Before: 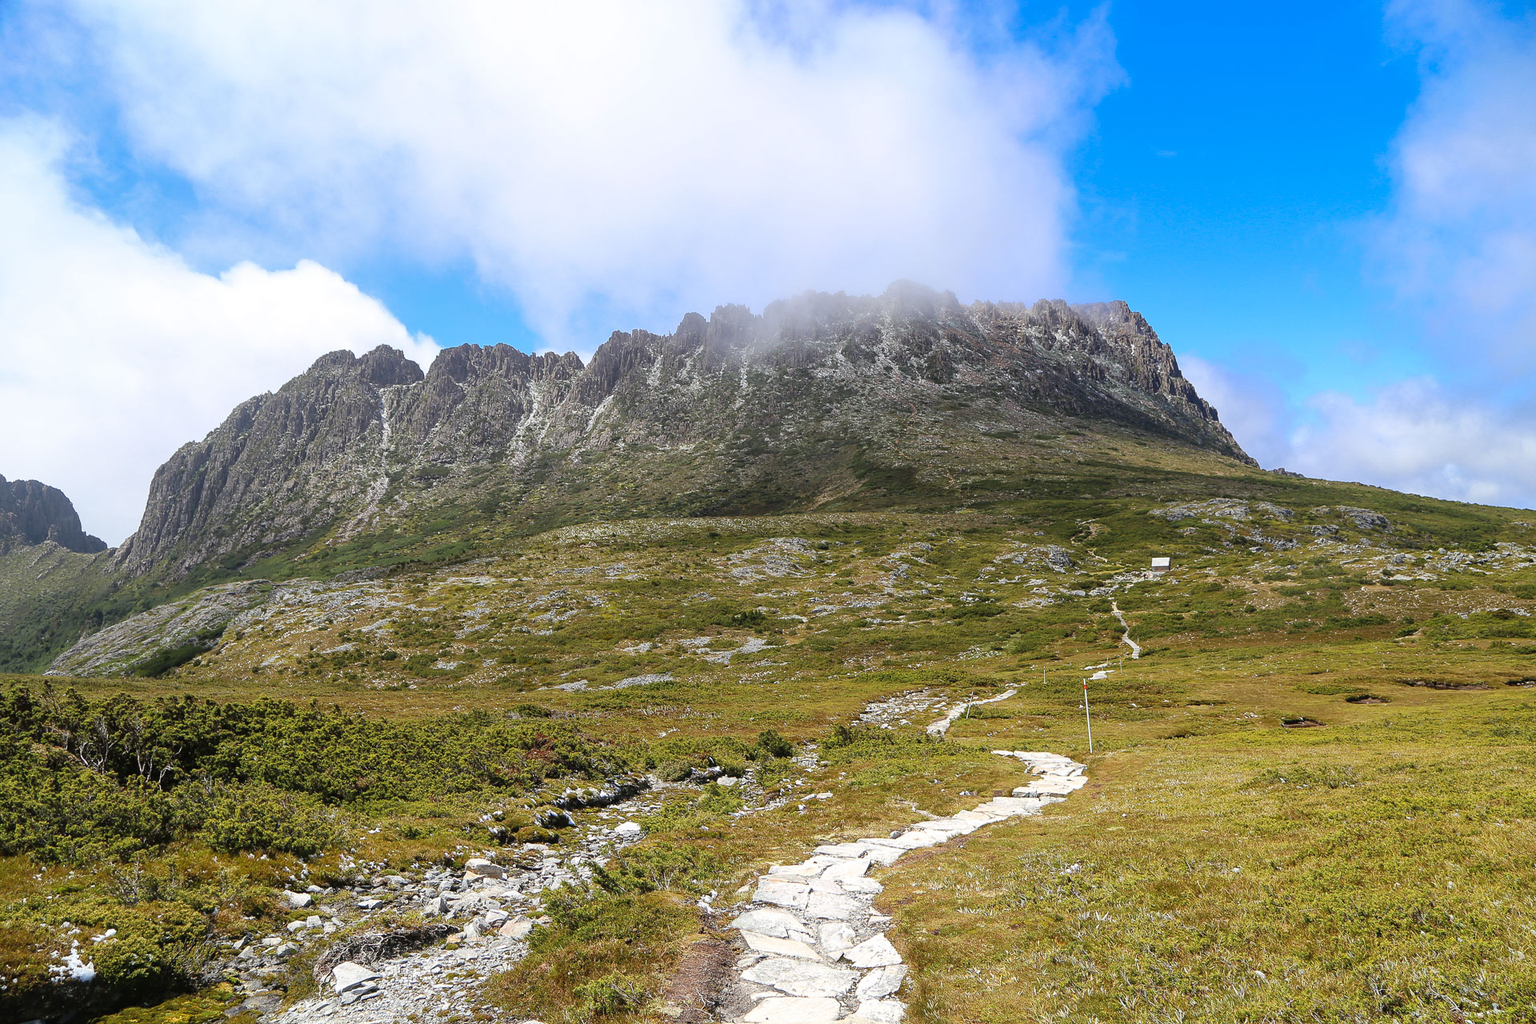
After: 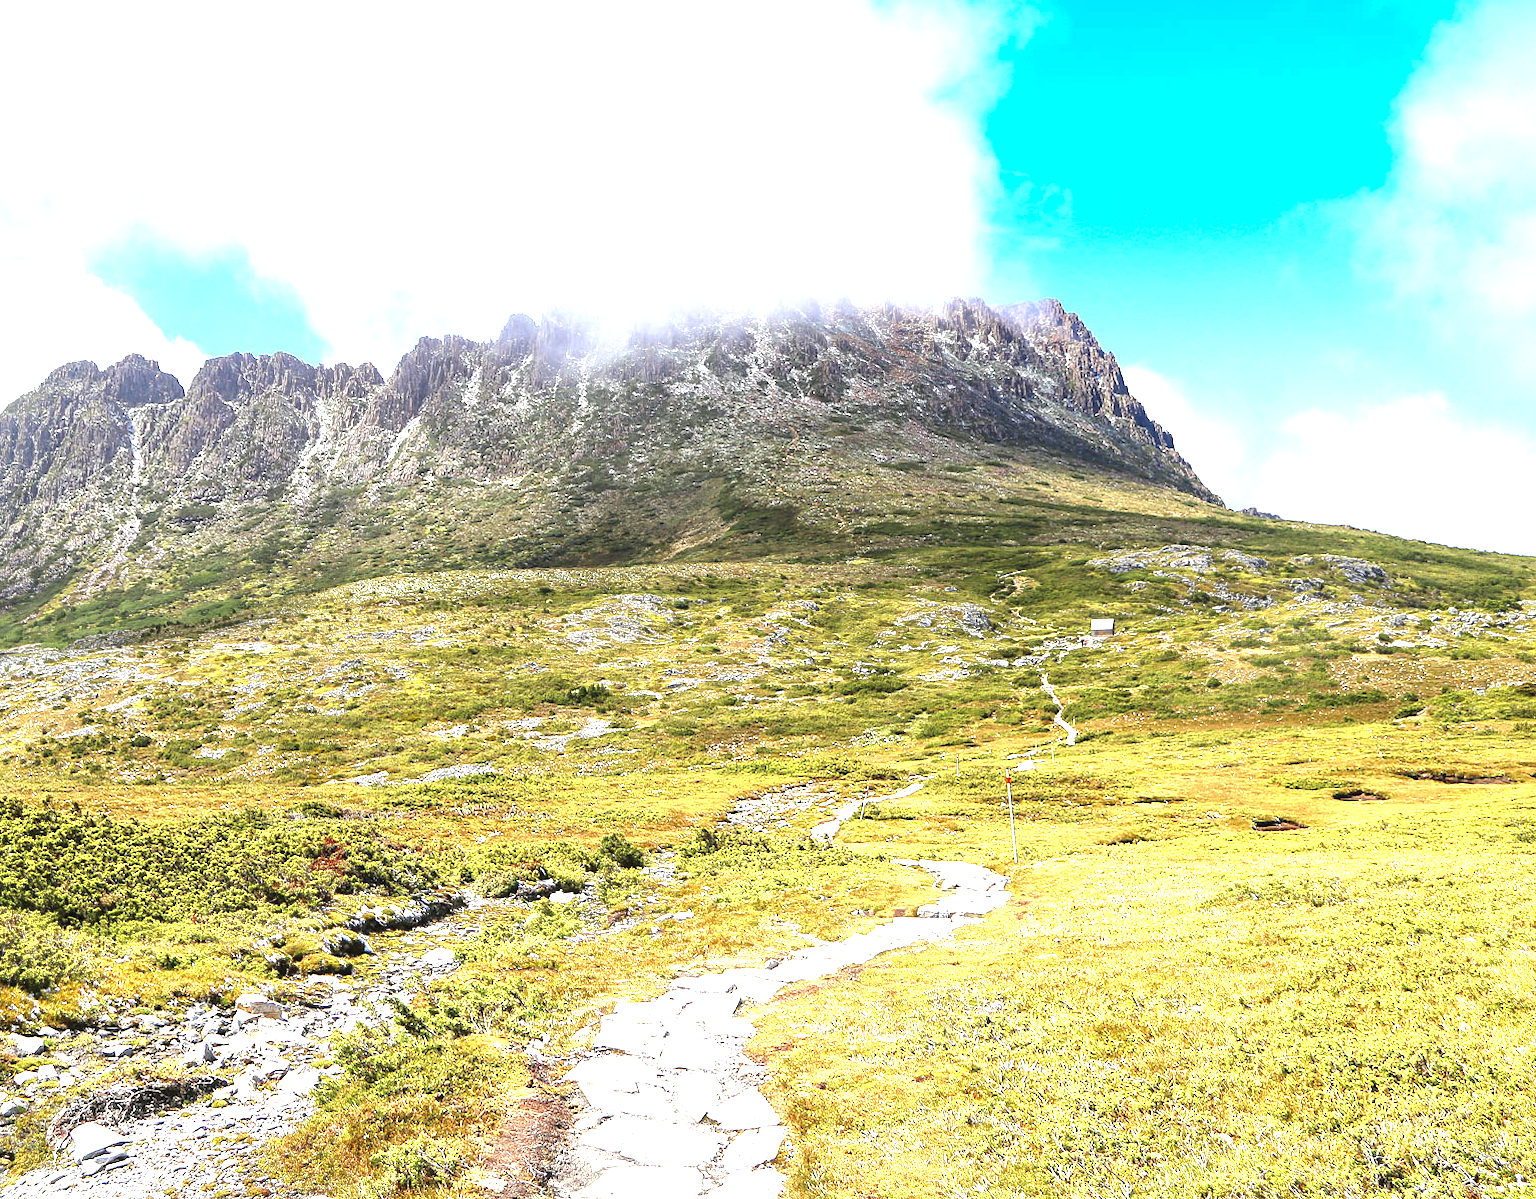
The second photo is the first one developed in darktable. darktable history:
crop and rotate: left 17.99%, top 5.953%, right 1.748%
exposure: black level correction 0, exposure 1.2 EV, compensate exposure bias true, compensate highlight preservation false
local contrast: highlights 107%, shadows 101%, detail 120%, midtone range 0.2
color zones: curves: ch0 [(0.004, 0.305) (0.261, 0.623) (0.389, 0.399) (0.708, 0.571) (0.947, 0.34)]; ch1 [(0.025, 0.645) (0.229, 0.584) (0.326, 0.551) (0.484, 0.262) (0.757, 0.643)]
